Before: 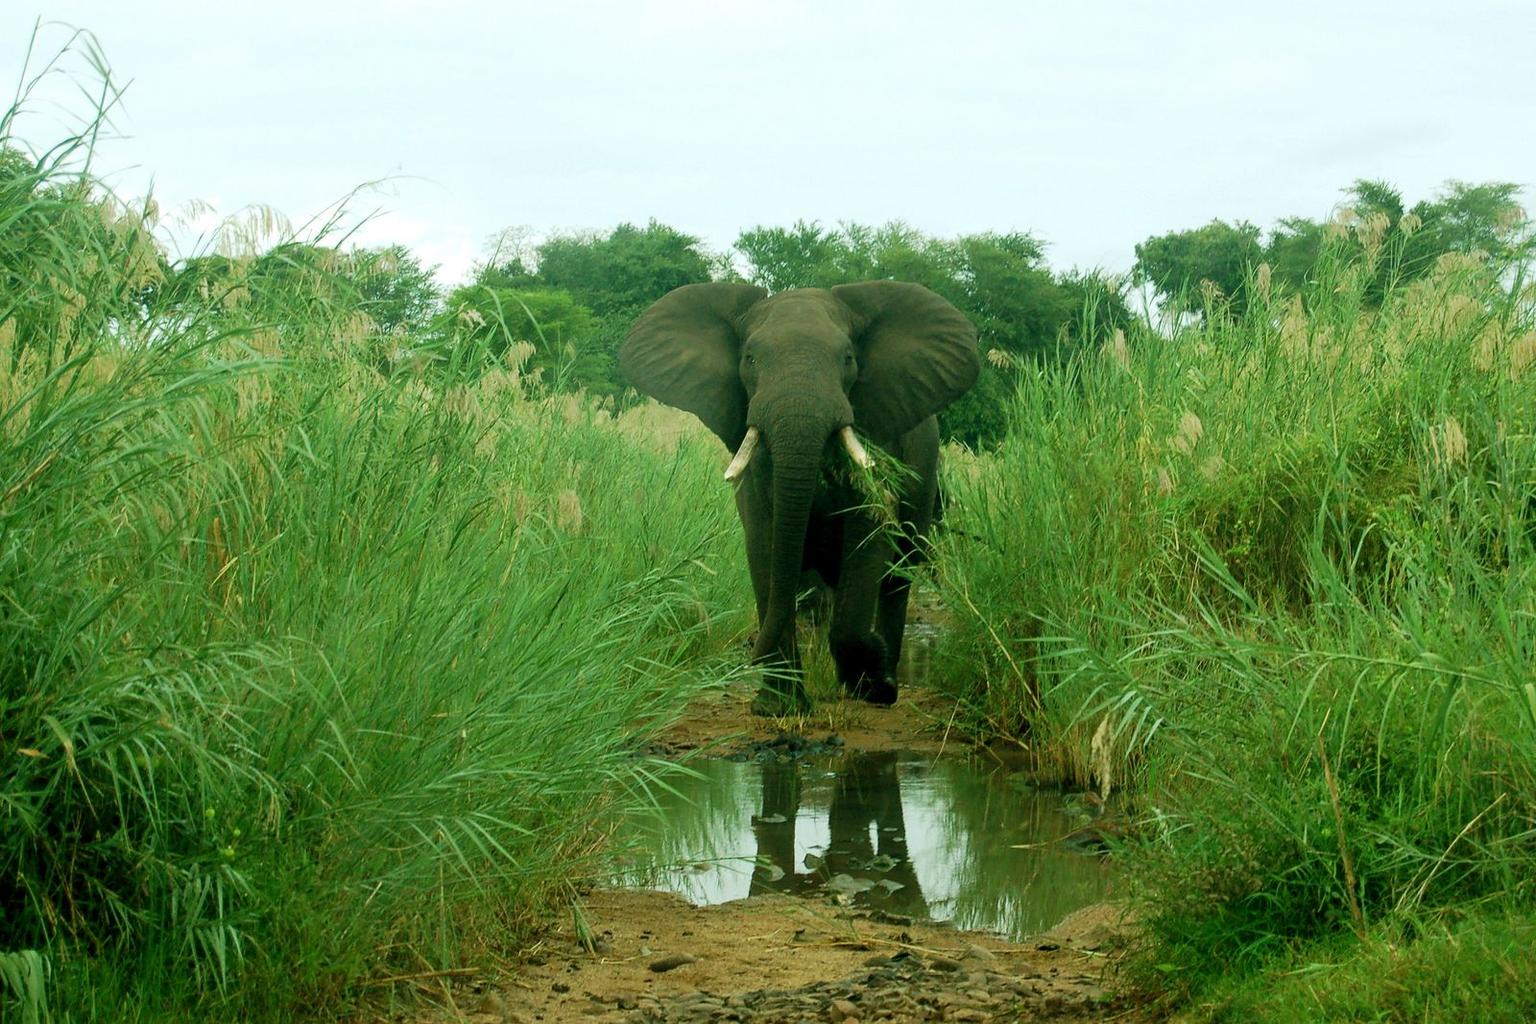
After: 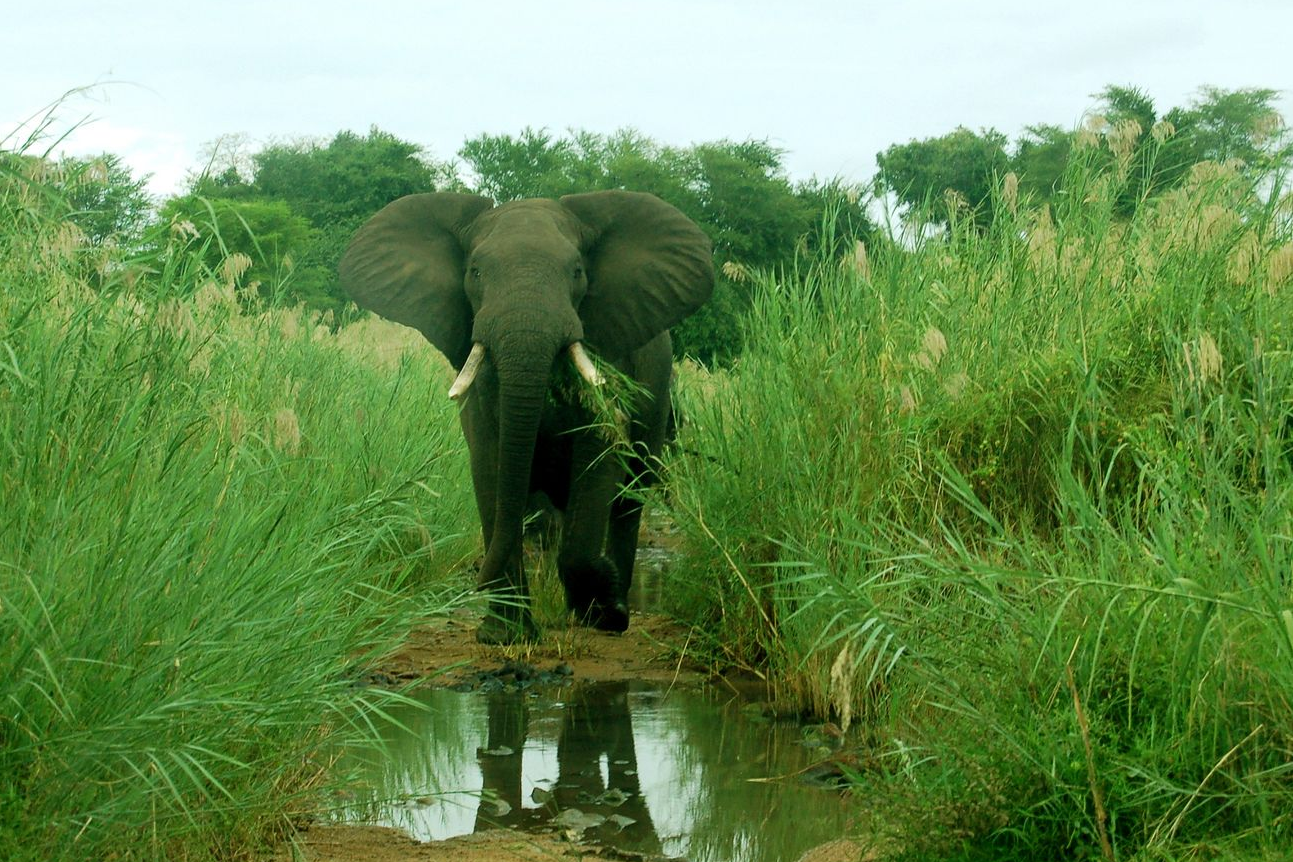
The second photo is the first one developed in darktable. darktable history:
crop: left 19.159%, top 9.58%, bottom 9.58%
exposure: exposure 0 EV, compensate highlight preservation false
